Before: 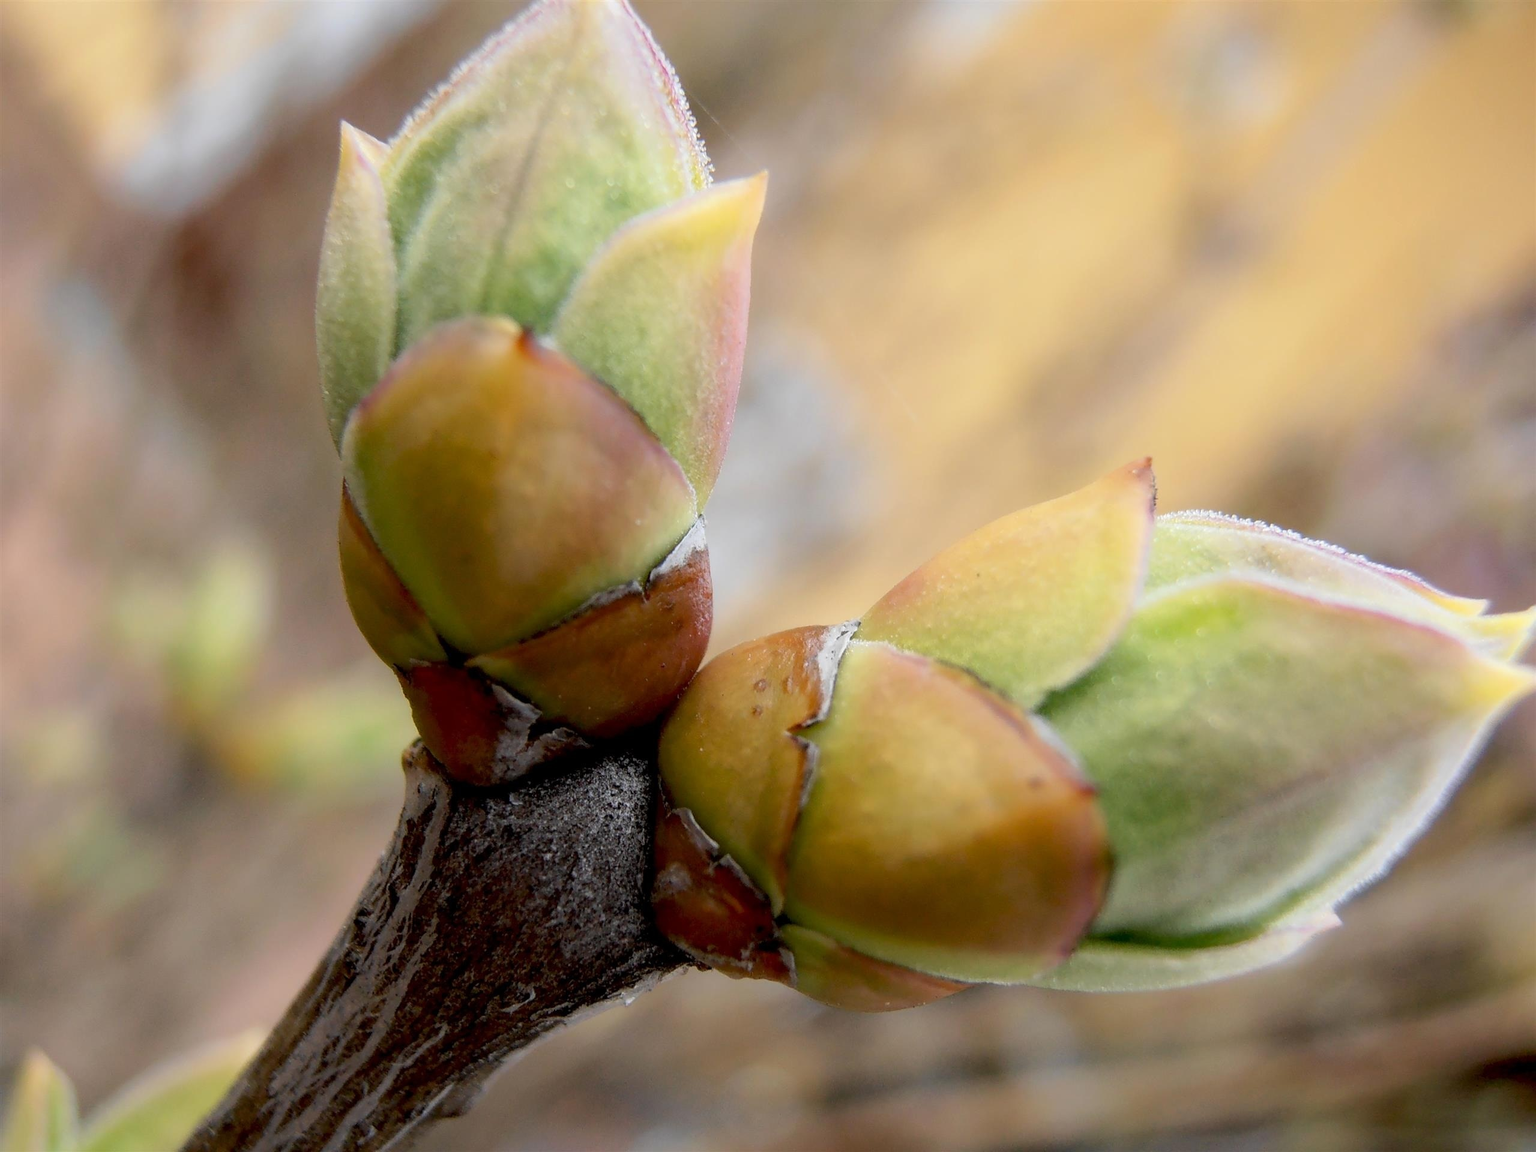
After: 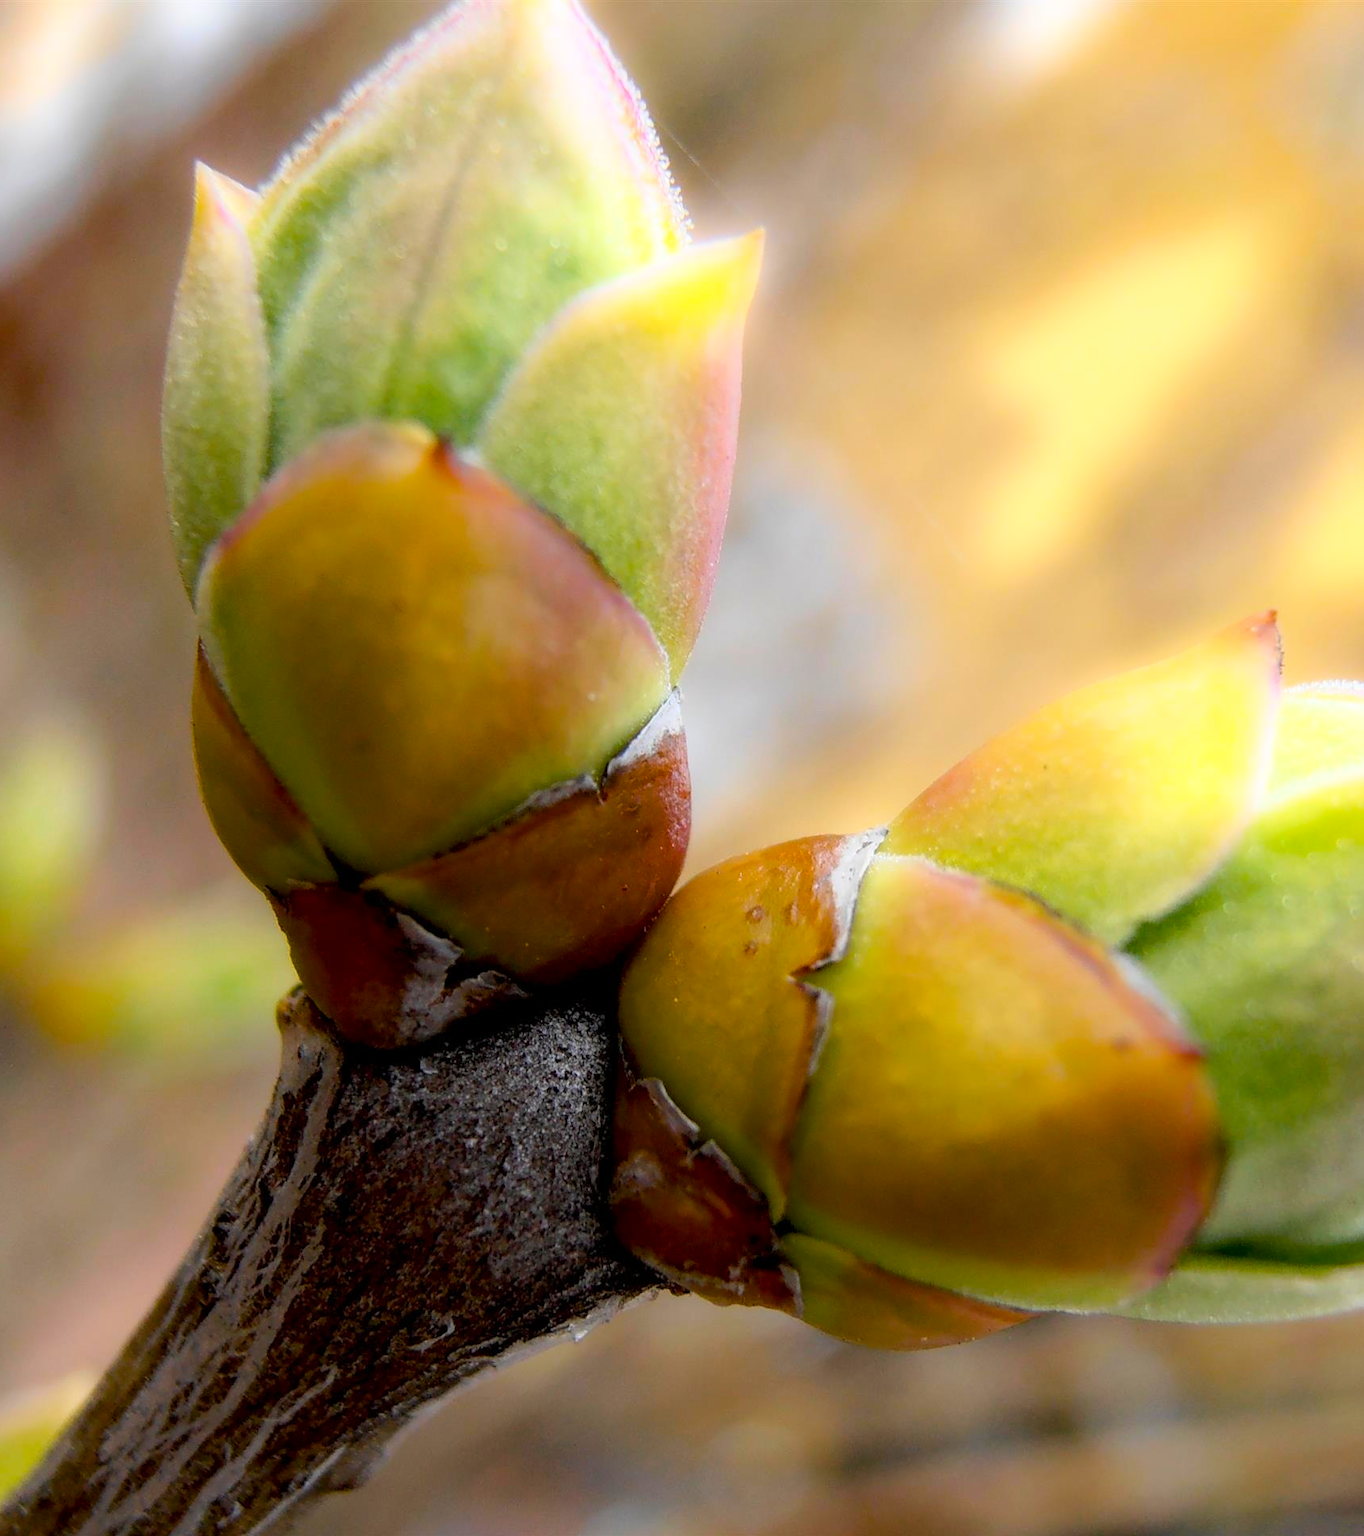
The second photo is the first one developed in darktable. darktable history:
shadows and highlights: shadows 0, highlights 40
crop and rotate: left 12.673%, right 20.66%
color balance rgb: linear chroma grading › global chroma 15%, perceptual saturation grading › global saturation 30%
bloom: size 5%, threshold 95%, strength 15%
